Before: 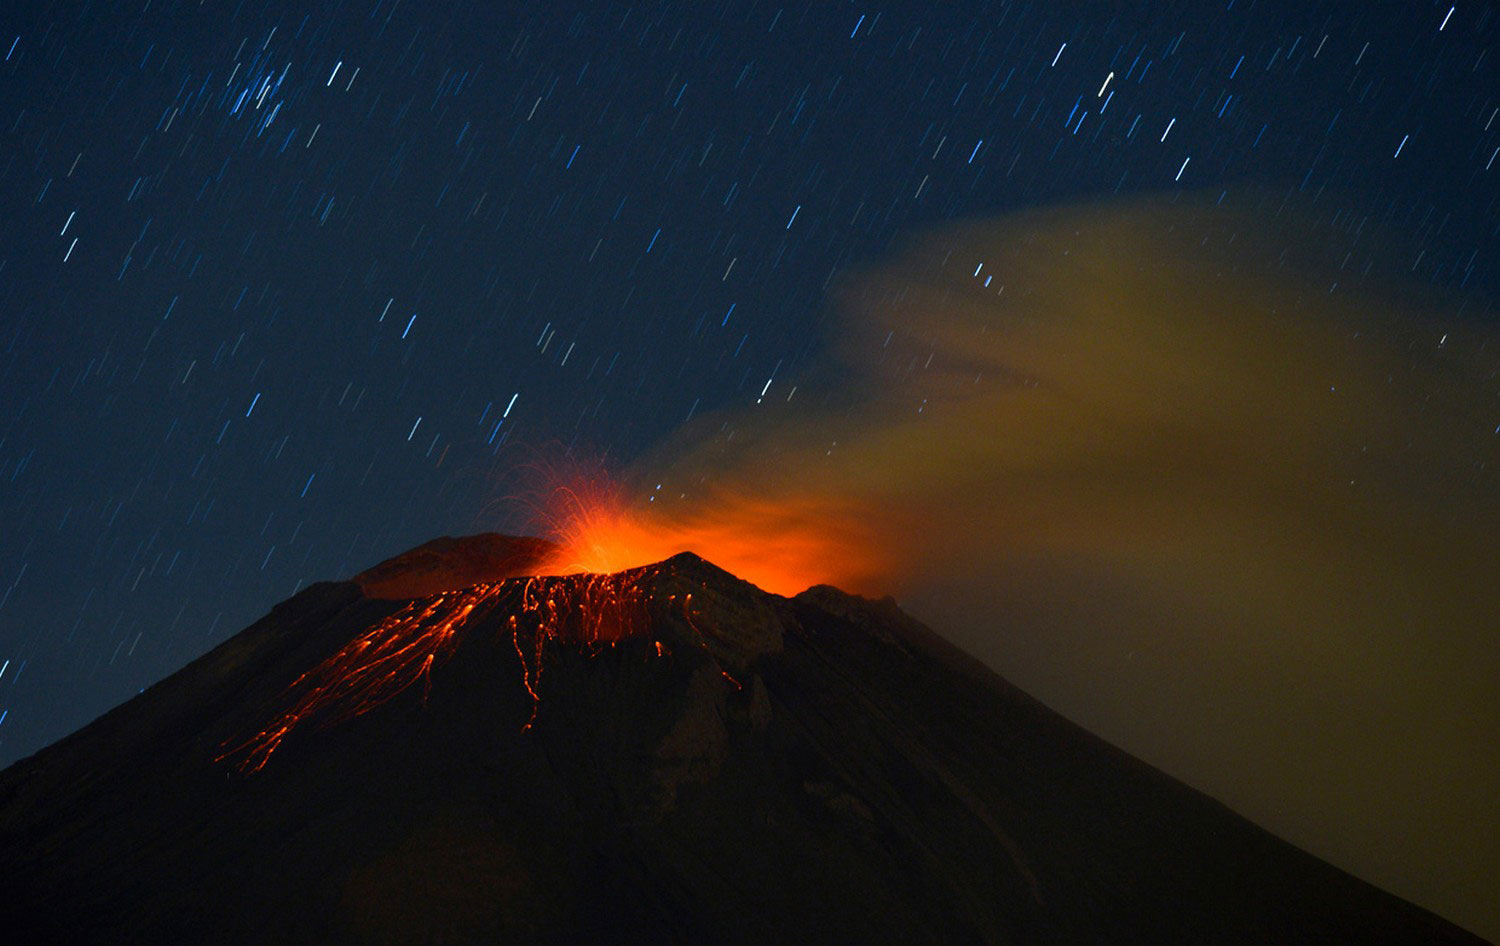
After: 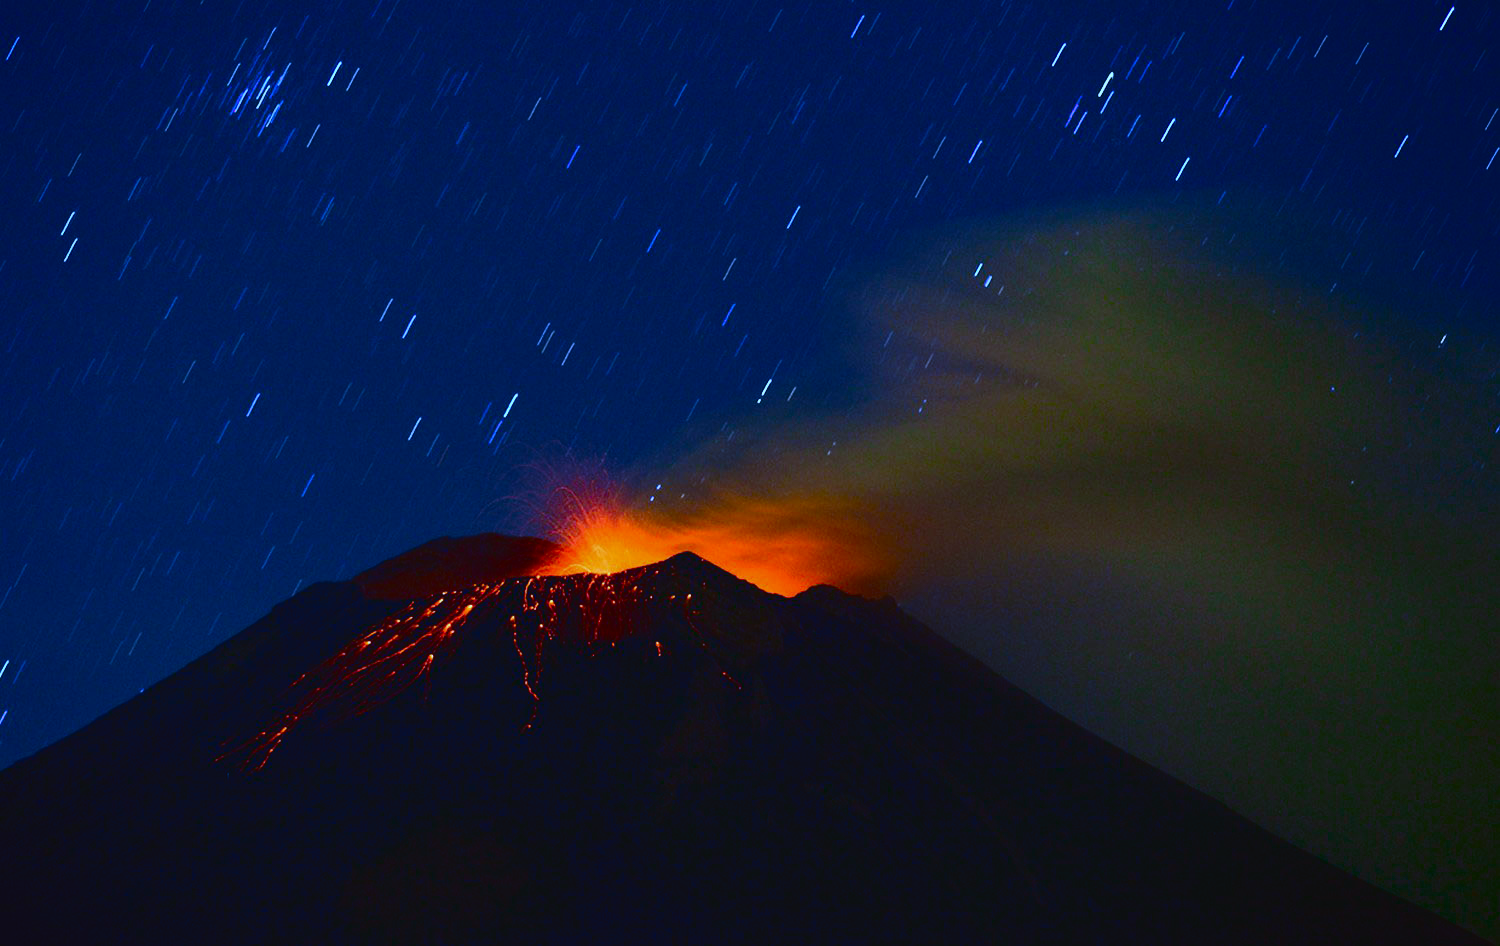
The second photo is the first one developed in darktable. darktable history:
white balance: red 0.766, blue 1.537
tone curve: curves: ch0 [(0, 0.031) (0.139, 0.084) (0.311, 0.278) (0.495, 0.544) (0.718, 0.816) (0.841, 0.909) (1, 0.967)]; ch1 [(0, 0) (0.272, 0.249) (0.388, 0.385) (0.479, 0.456) (0.495, 0.497) (0.538, 0.55) (0.578, 0.595) (0.707, 0.778) (1, 1)]; ch2 [(0, 0) (0.125, 0.089) (0.353, 0.329) (0.443, 0.408) (0.502, 0.495) (0.56, 0.553) (0.608, 0.631) (1, 1)], color space Lab, independent channels, preserve colors none
levels: levels [0, 0.48, 0.961]
